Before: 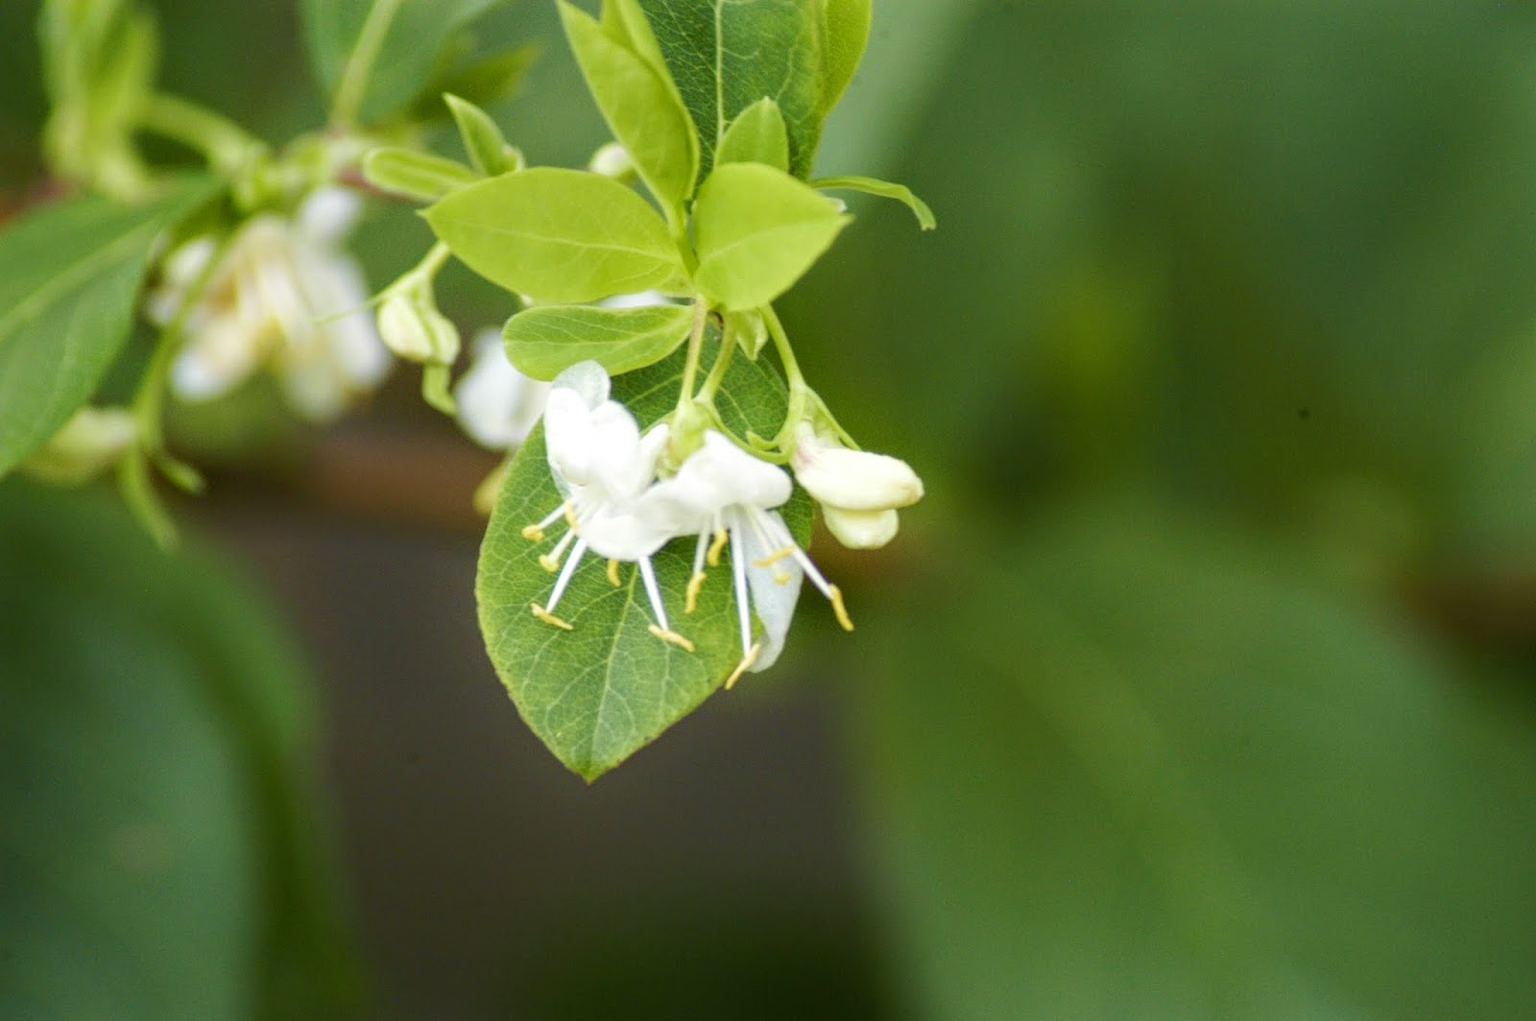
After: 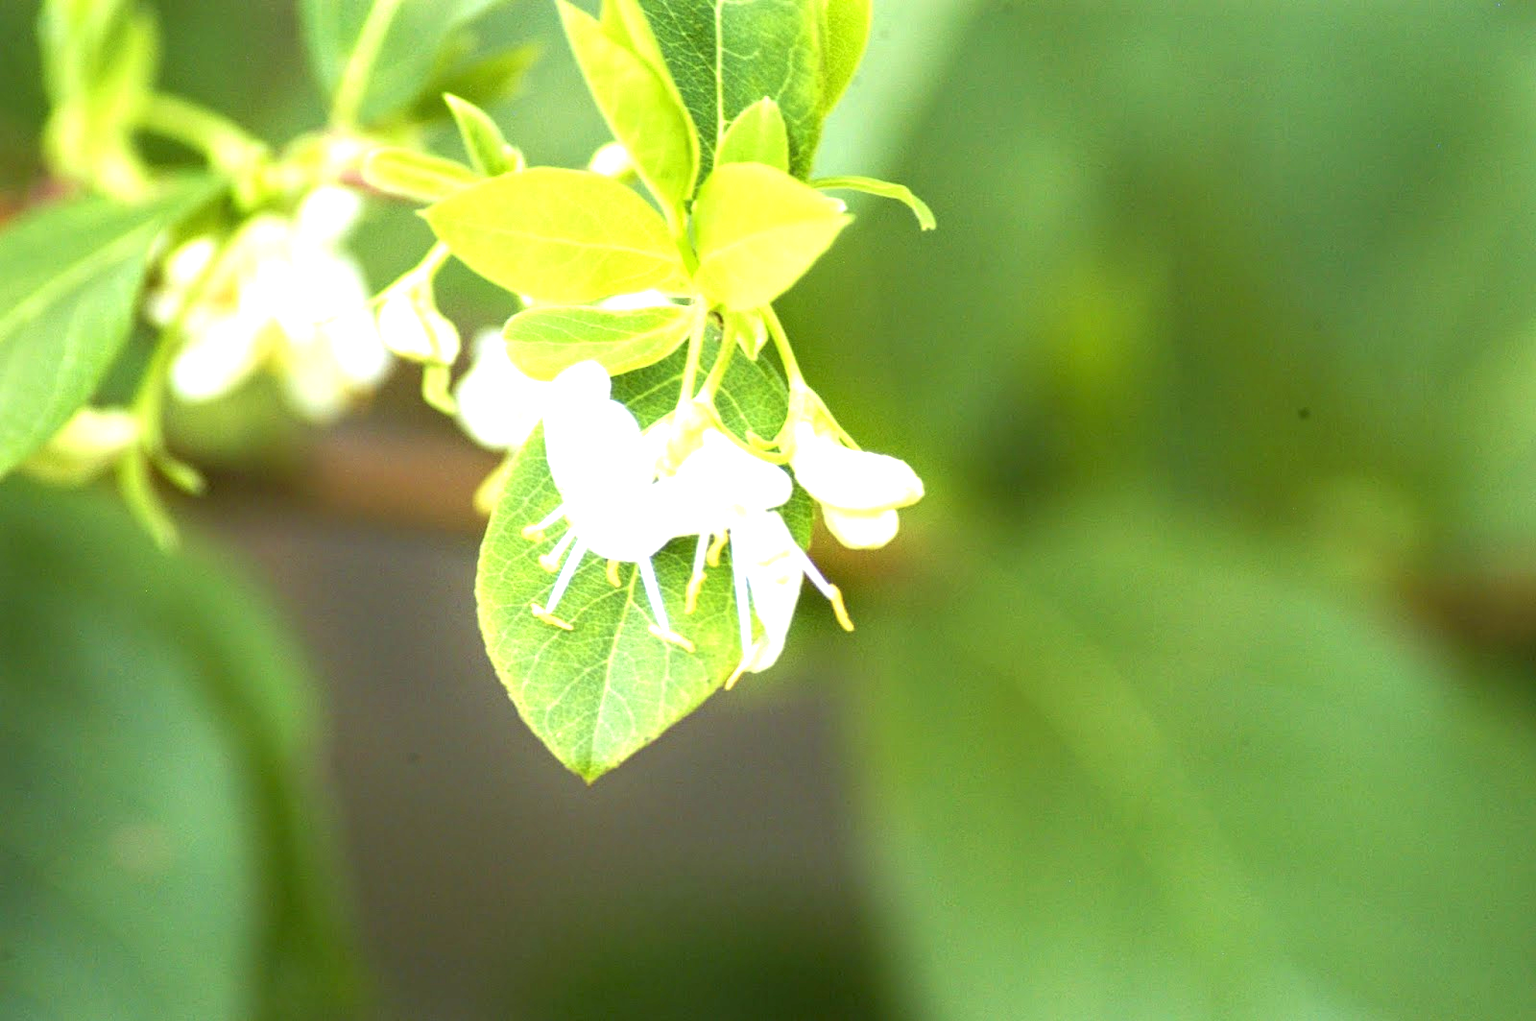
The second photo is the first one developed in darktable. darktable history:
exposure: black level correction 0, exposure 1.441 EV, compensate exposure bias true, compensate highlight preservation false
